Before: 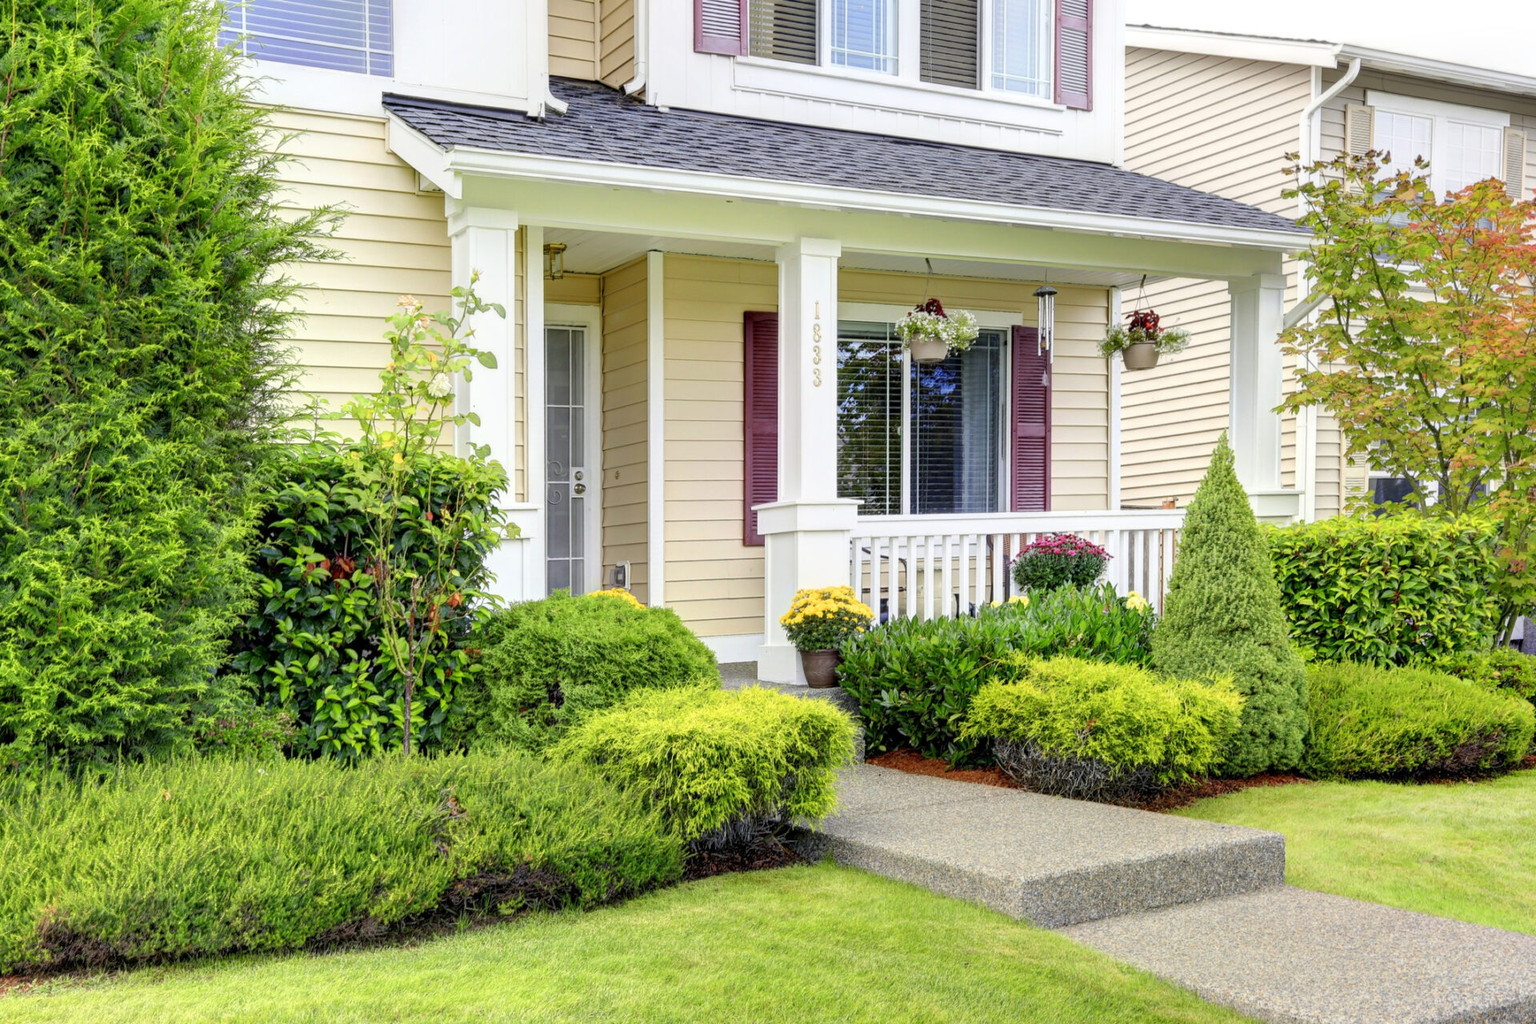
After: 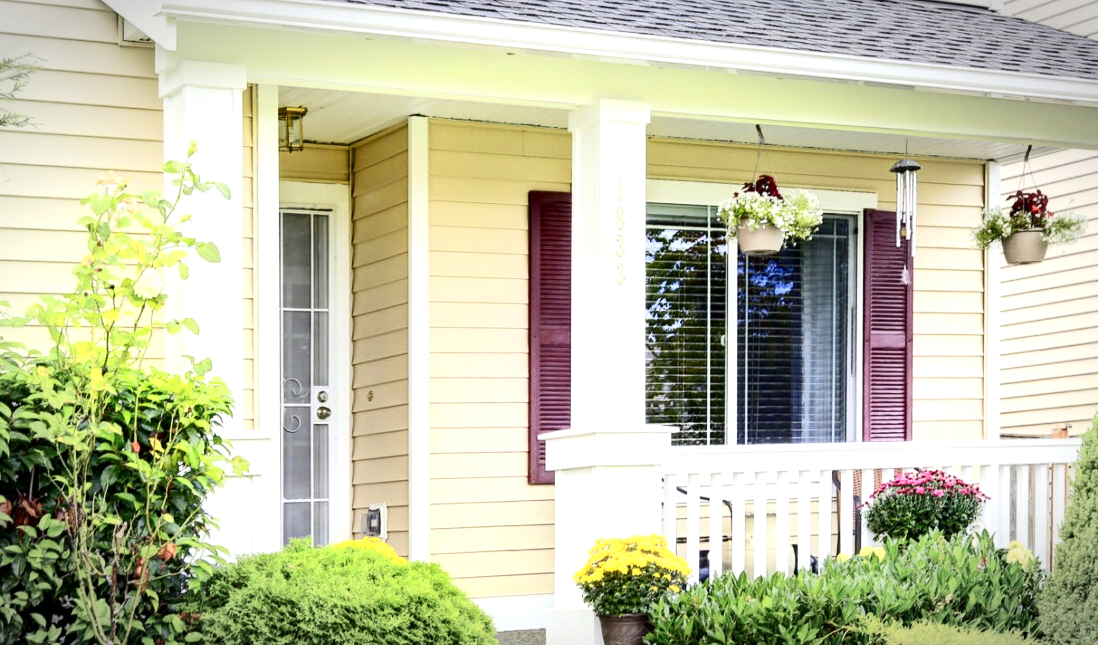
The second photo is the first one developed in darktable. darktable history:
crop: left 20.932%, top 15.471%, right 21.848%, bottom 34.081%
contrast brightness saturation: contrast 0.28
exposure: exposure 0.661 EV, compensate highlight preservation false
vignetting: automatic ratio true
